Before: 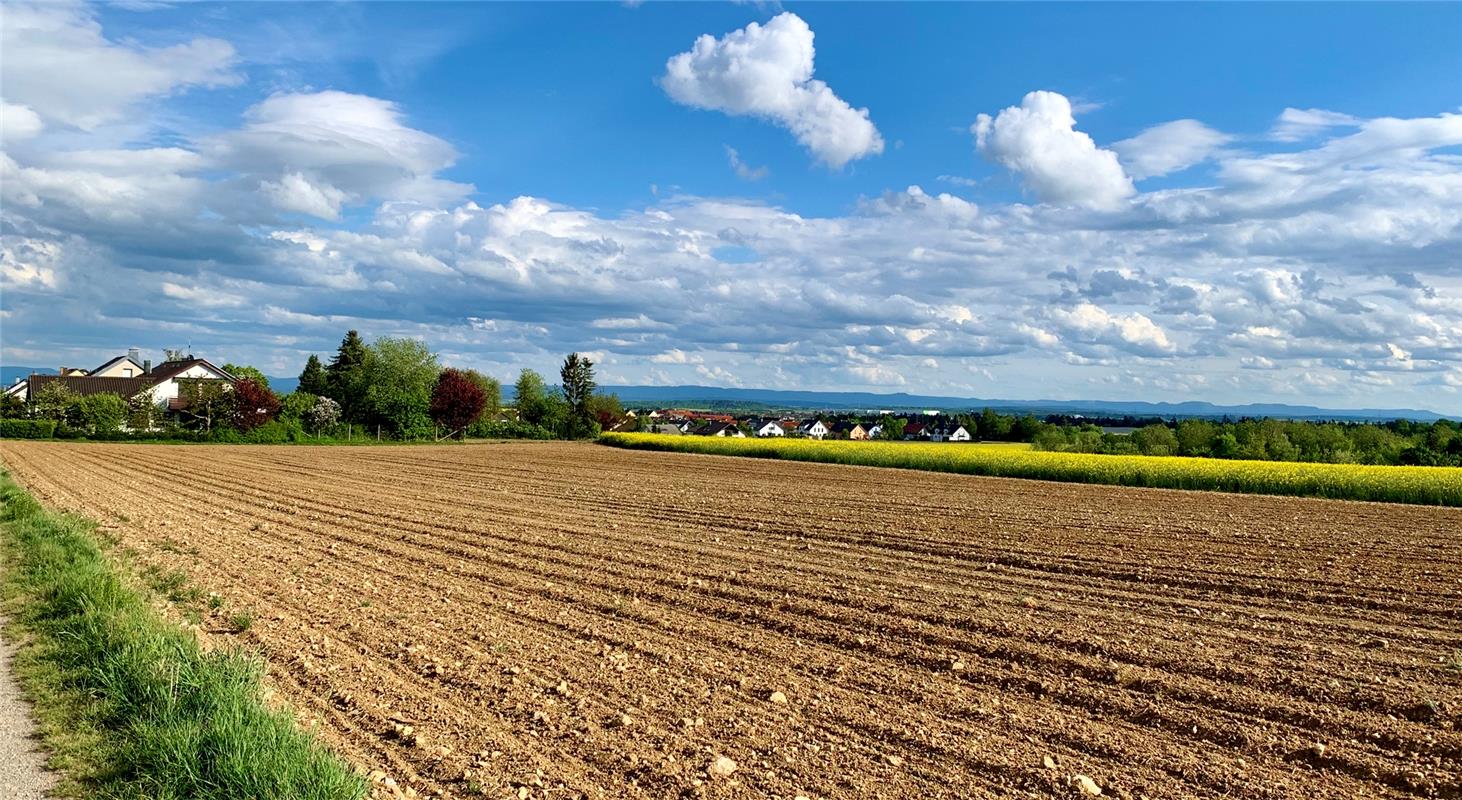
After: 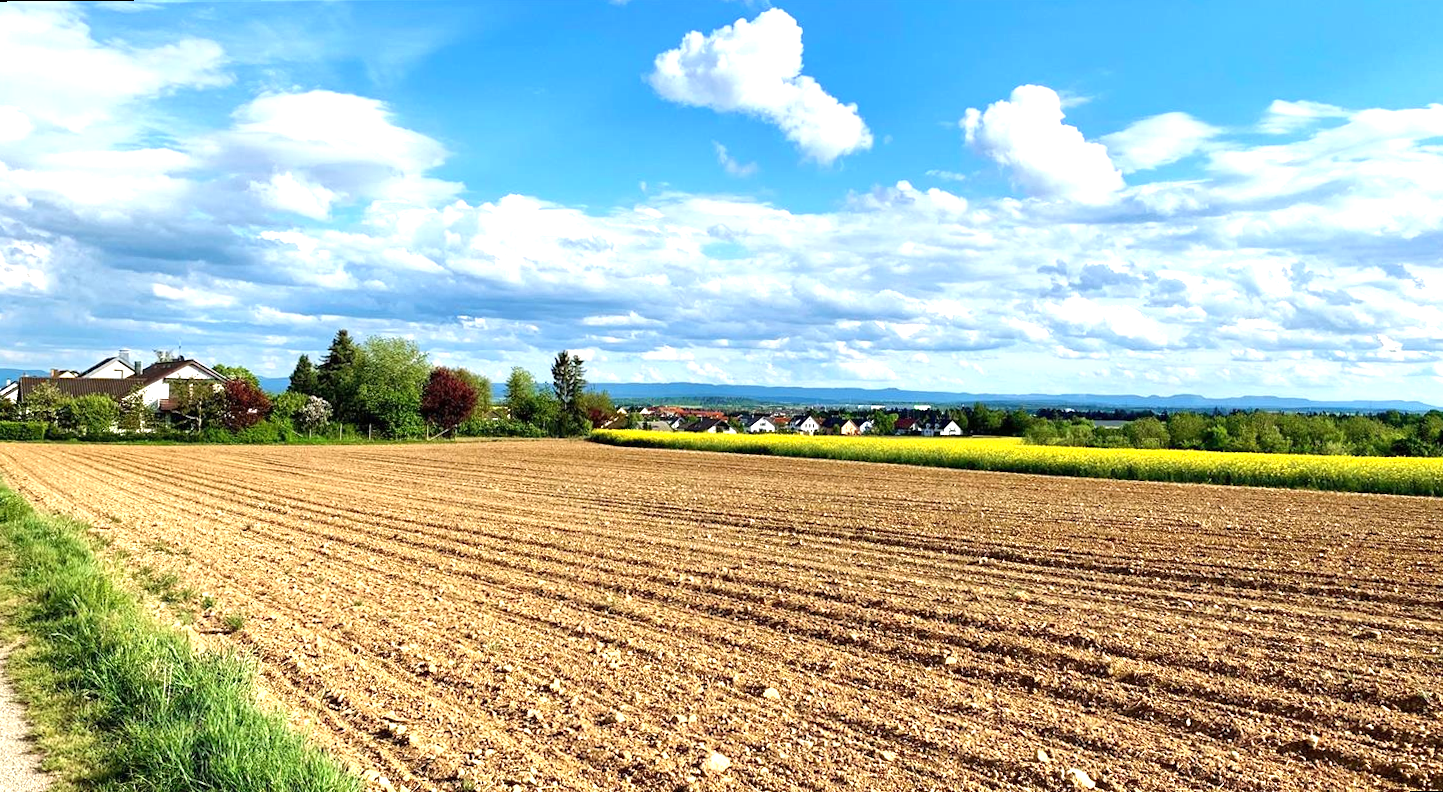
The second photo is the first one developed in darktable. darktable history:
exposure: black level correction 0, exposure 0.9 EV, compensate highlight preservation false
rotate and perspective: rotation -0.45°, automatic cropping original format, crop left 0.008, crop right 0.992, crop top 0.012, crop bottom 0.988
